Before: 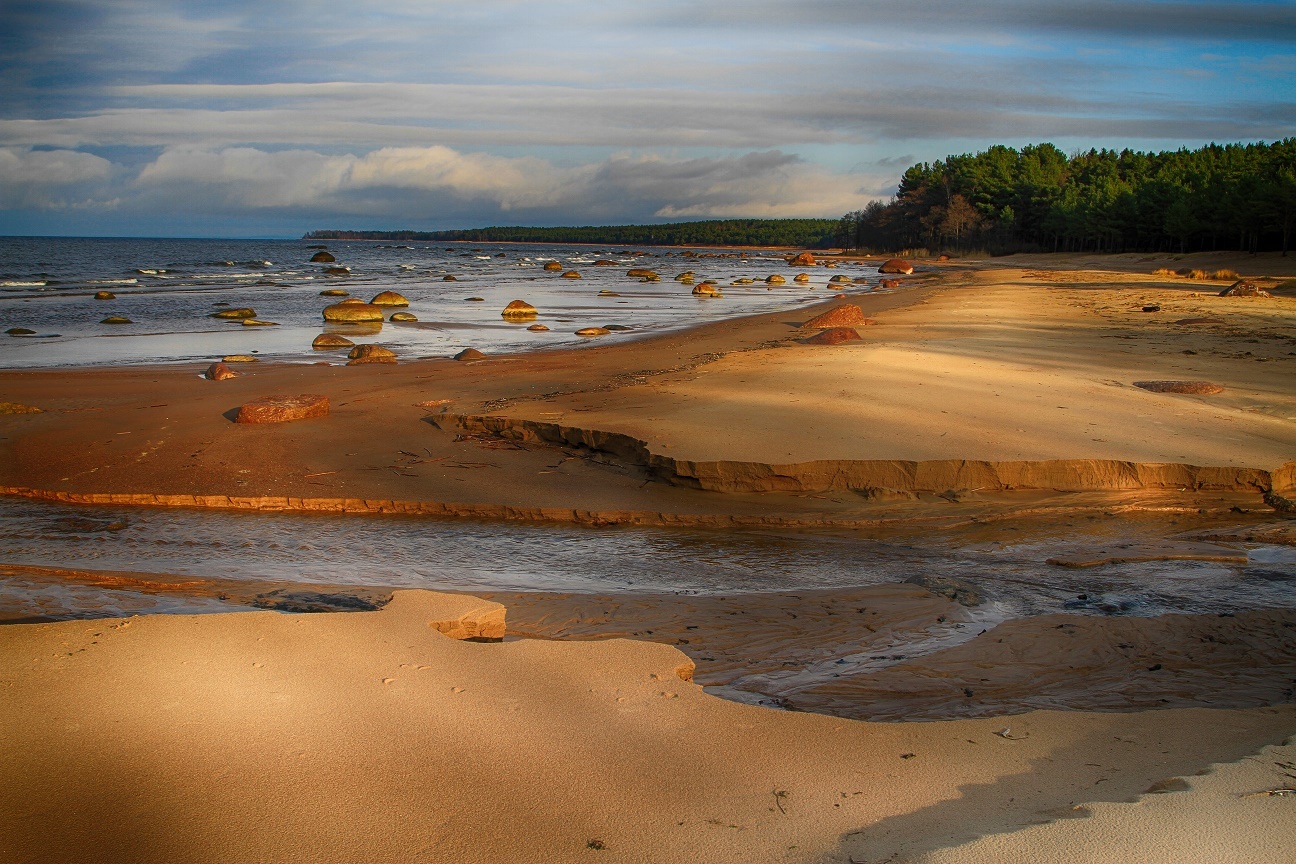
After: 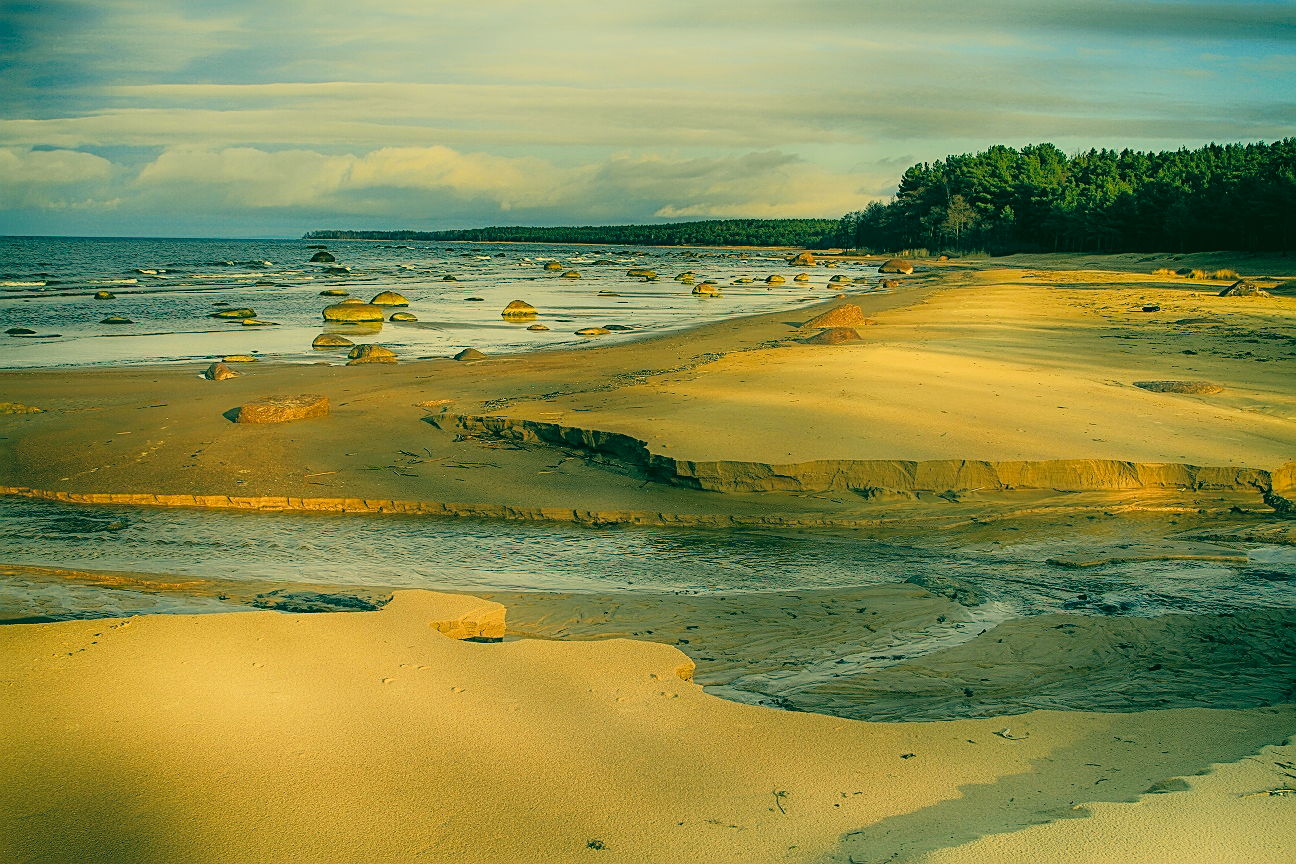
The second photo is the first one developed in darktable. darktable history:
sharpen: on, module defaults
color correction: highlights a* 1.86, highlights b* 34.2, shadows a* -37.37, shadows b* -5.59
local contrast: highlights 103%, shadows 102%, detail 119%, midtone range 0.2
filmic rgb: black relative exposure -7.65 EV, white relative exposure 4.56 EV, hardness 3.61
contrast brightness saturation: brightness 0.28
